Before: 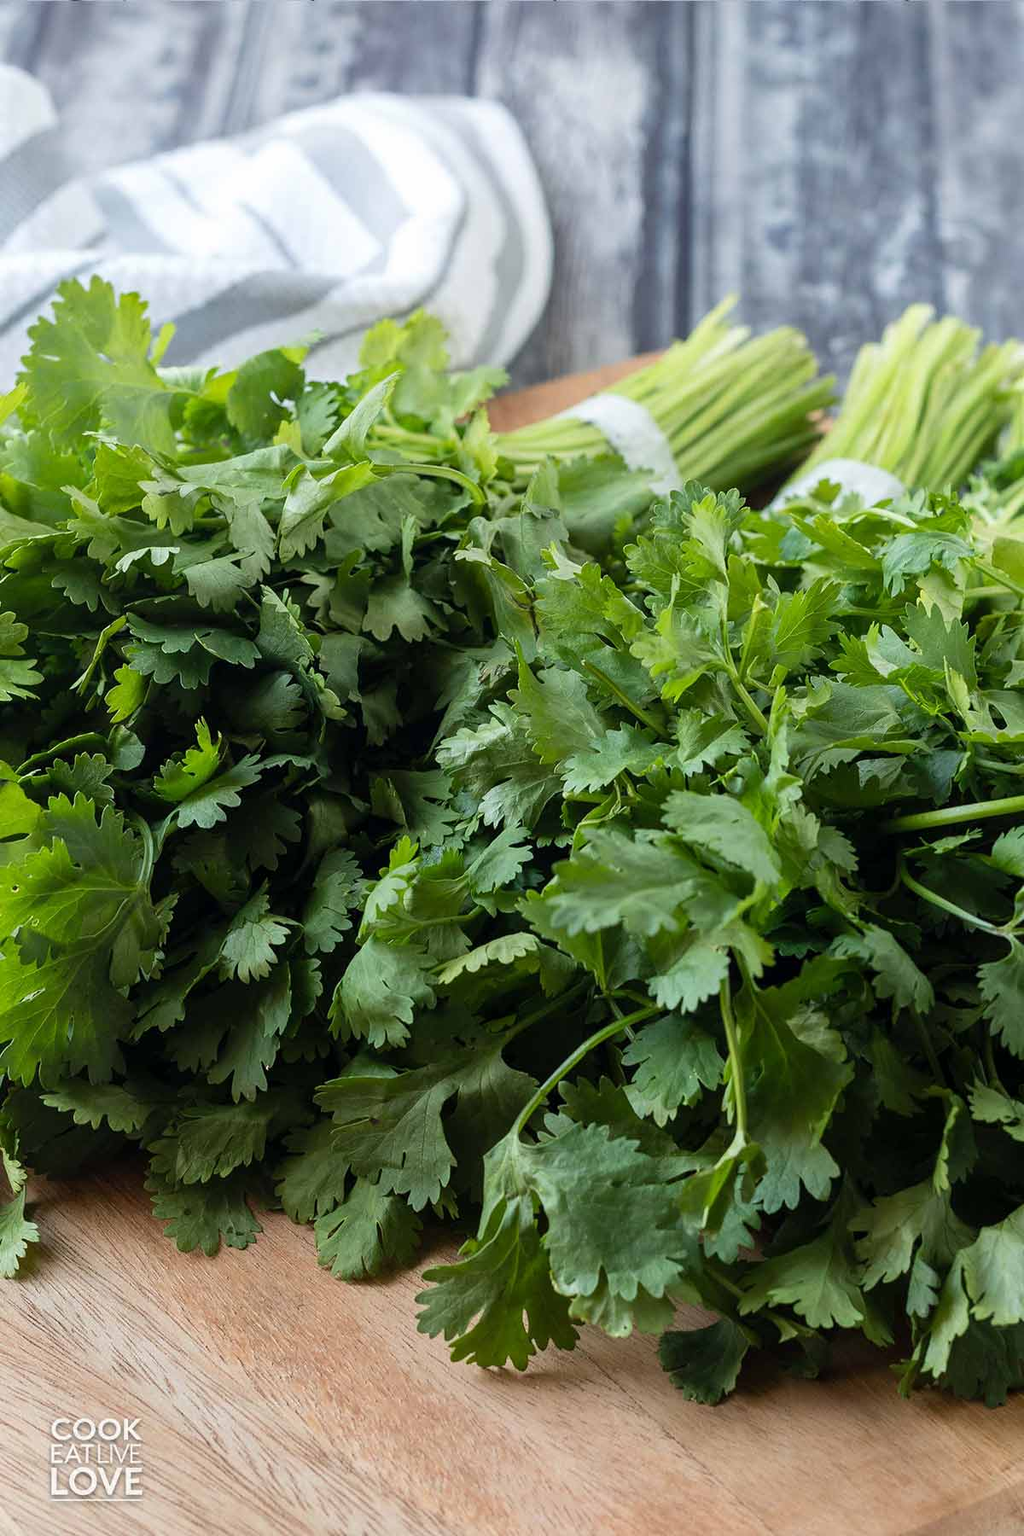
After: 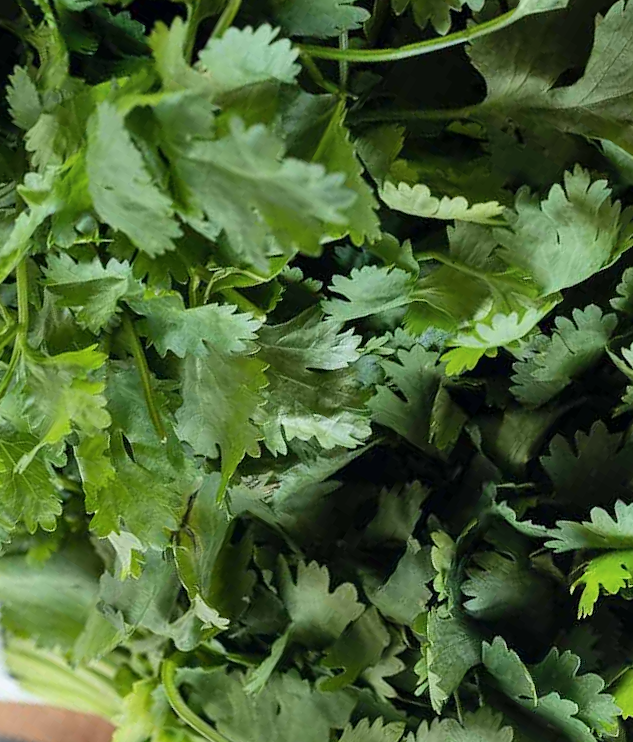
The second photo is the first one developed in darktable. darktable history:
shadows and highlights: shadows 52.3, highlights -28.34, soften with gaussian
crop and rotate: angle 148.64°, left 9.211%, top 15.682%, right 4.463%, bottom 16.916%
color correction: highlights b* -0.02, saturation 0.975
